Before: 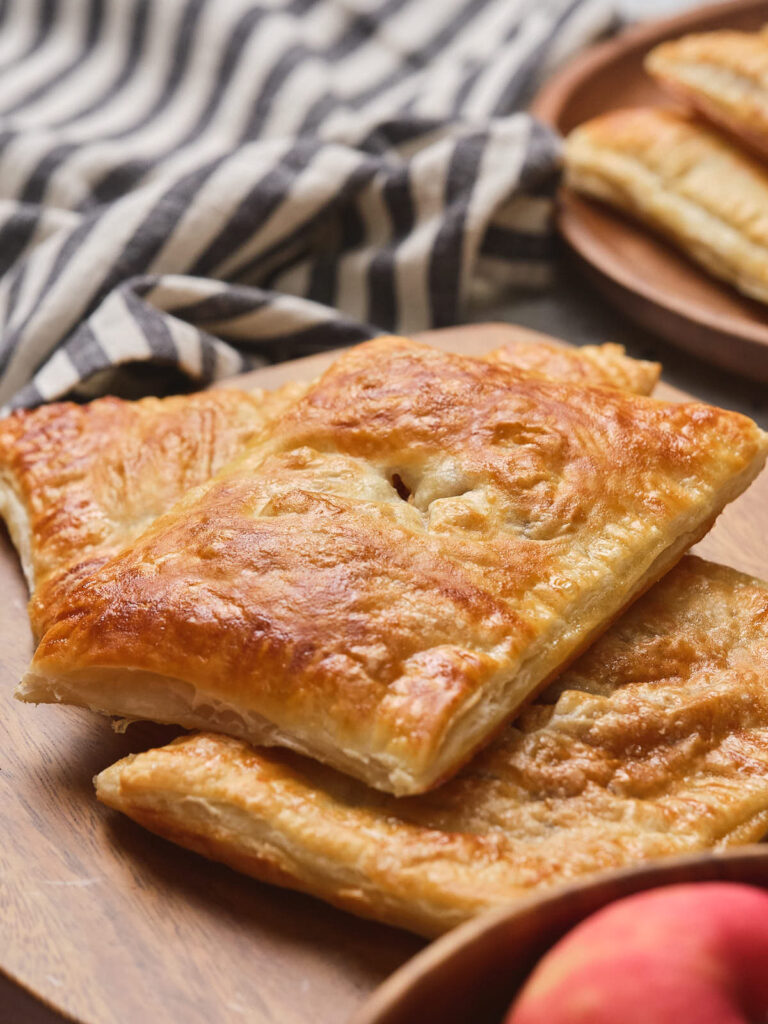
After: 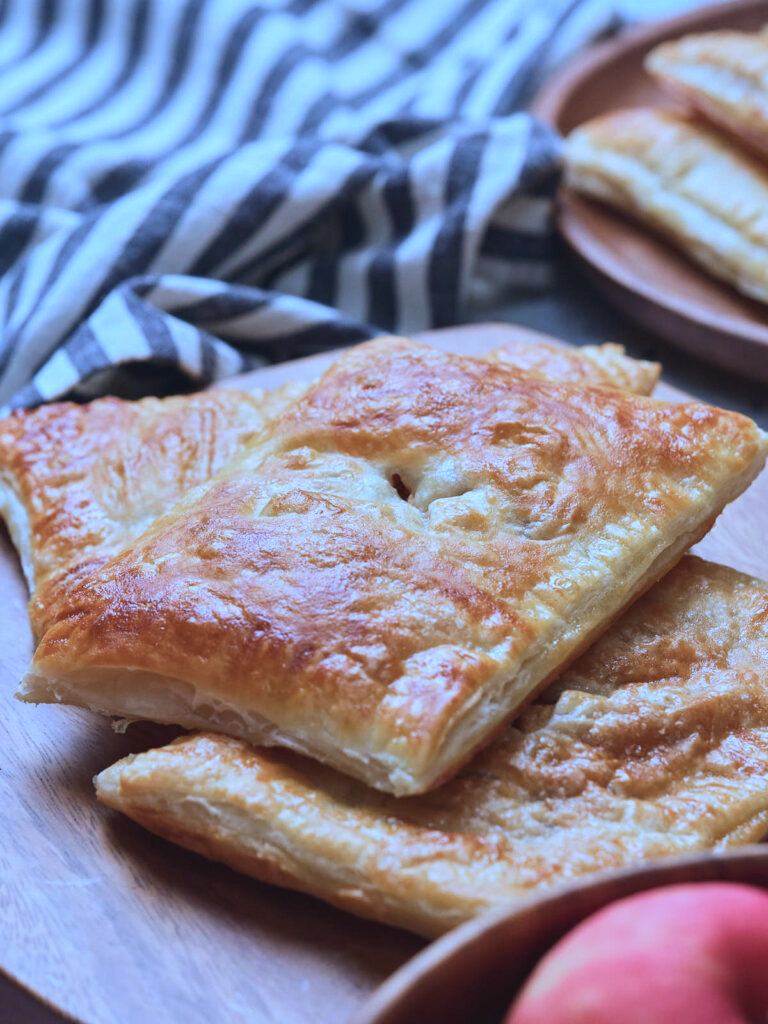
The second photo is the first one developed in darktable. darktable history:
color calibration: illuminant as shot in camera, x 0.441, y 0.413, temperature 2914.67 K
